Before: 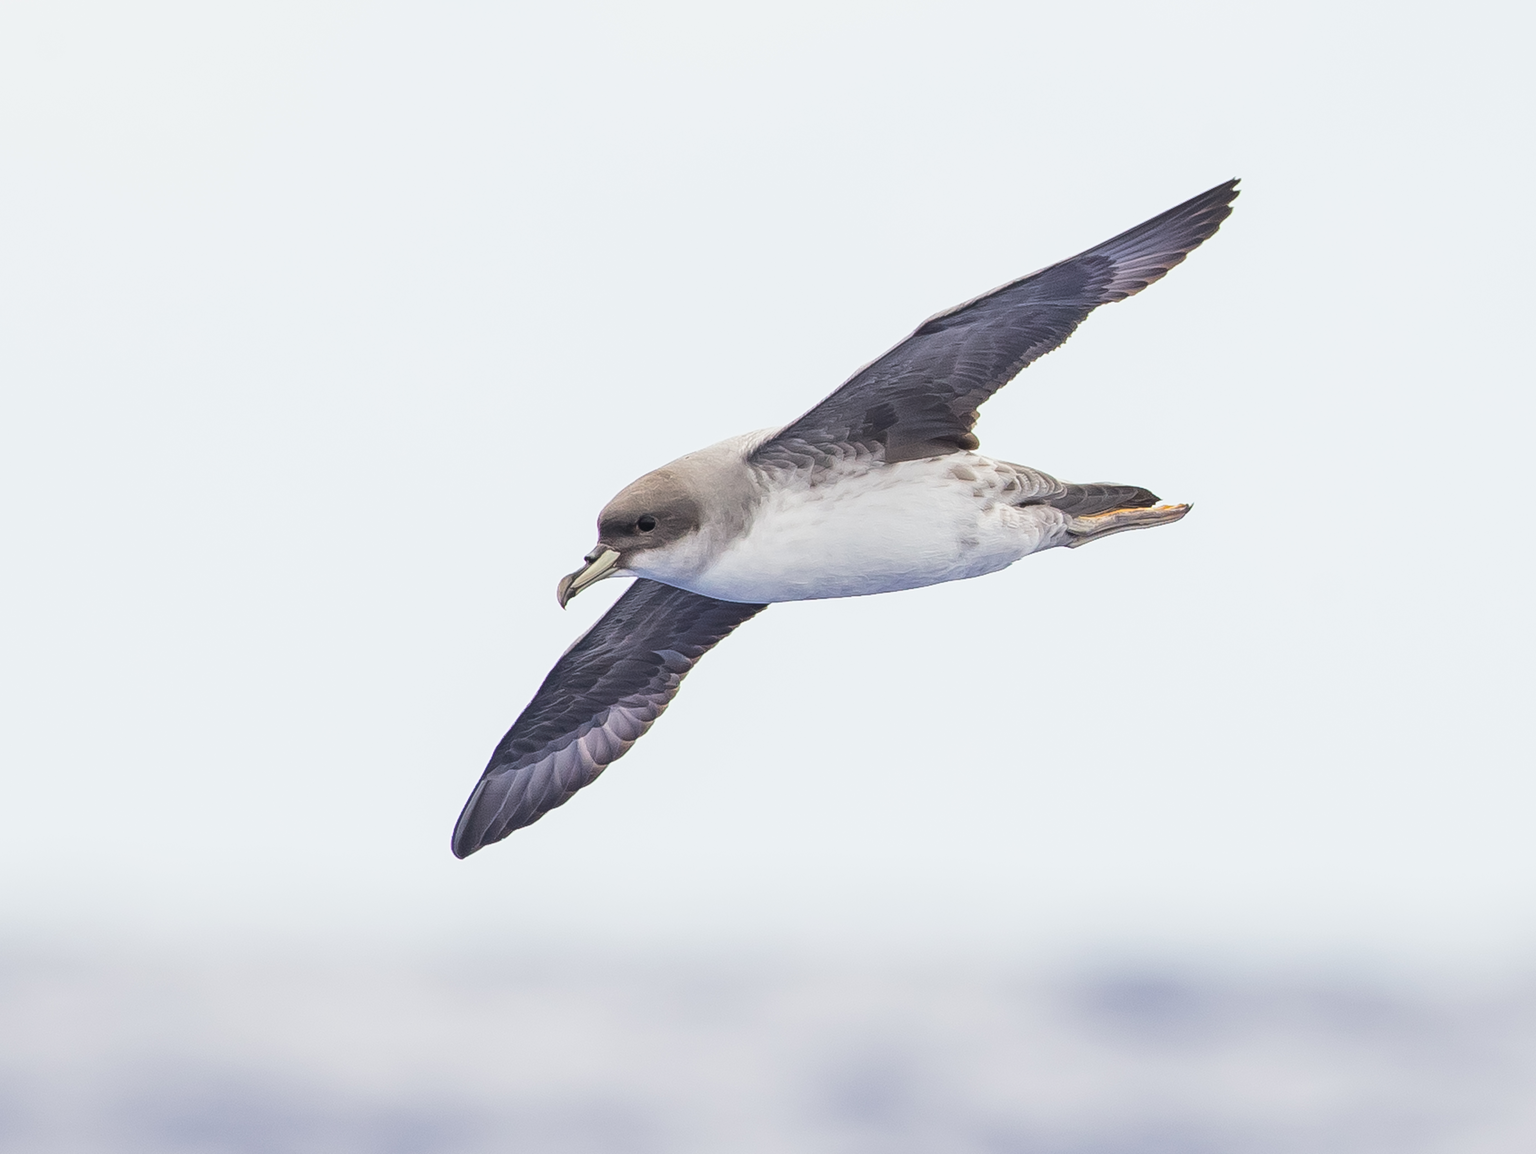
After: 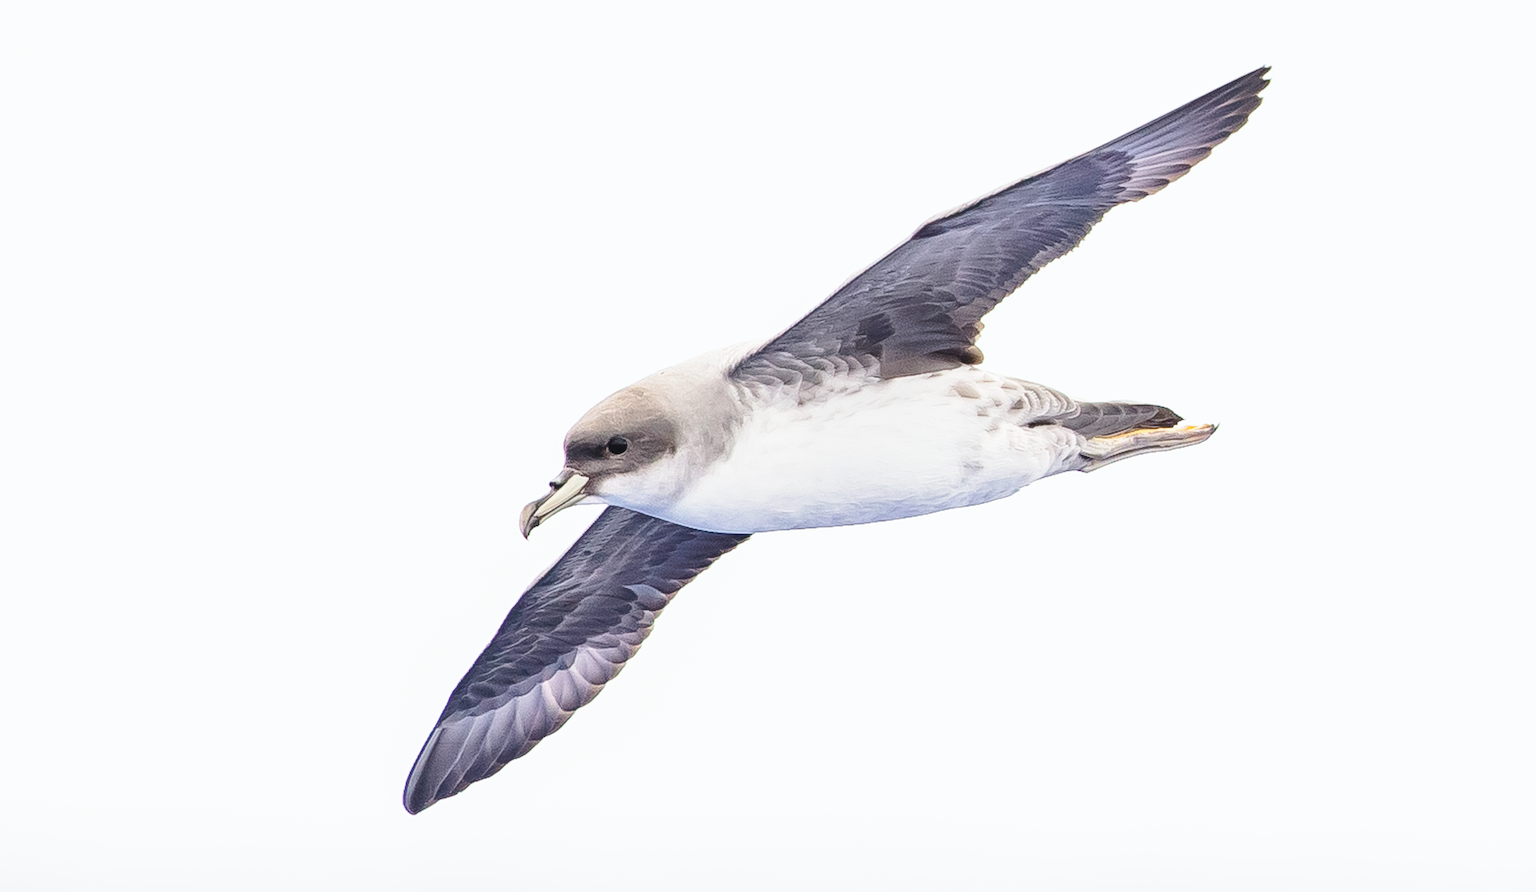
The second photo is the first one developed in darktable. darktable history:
crop: left 5.596%, top 10.314%, right 3.534%, bottom 19.395%
base curve: curves: ch0 [(0, 0) (0.028, 0.03) (0.121, 0.232) (0.46, 0.748) (0.859, 0.968) (1, 1)], preserve colors none
